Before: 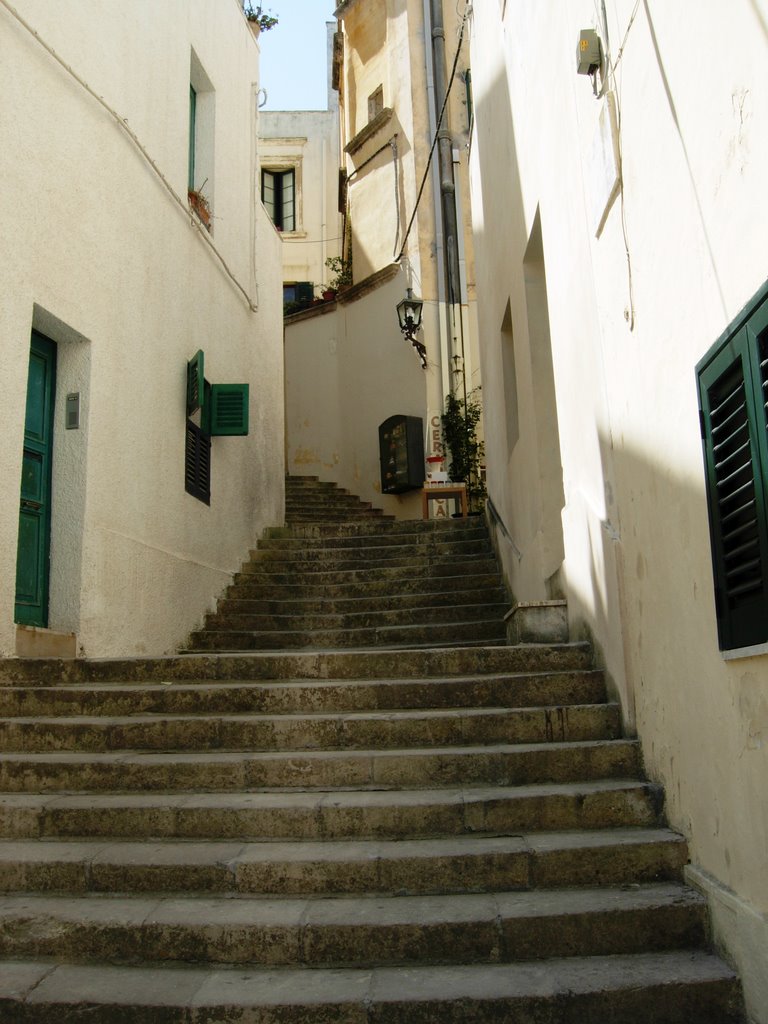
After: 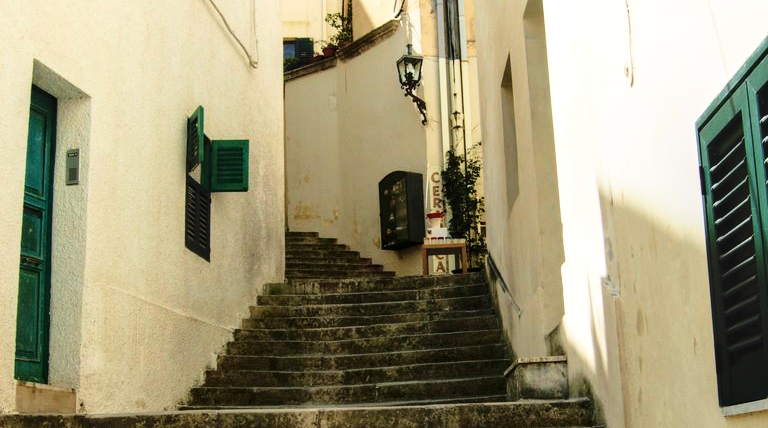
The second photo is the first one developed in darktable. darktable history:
crop and rotate: top 23.84%, bottom 34.294%
base curve: curves: ch0 [(0, 0) (0.028, 0.03) (0.121, 0.232) (0.46, 0.748) (0.859, 0.968) (1, 1)]
local contrast: on, module defaults
velvia: on, module defaults
